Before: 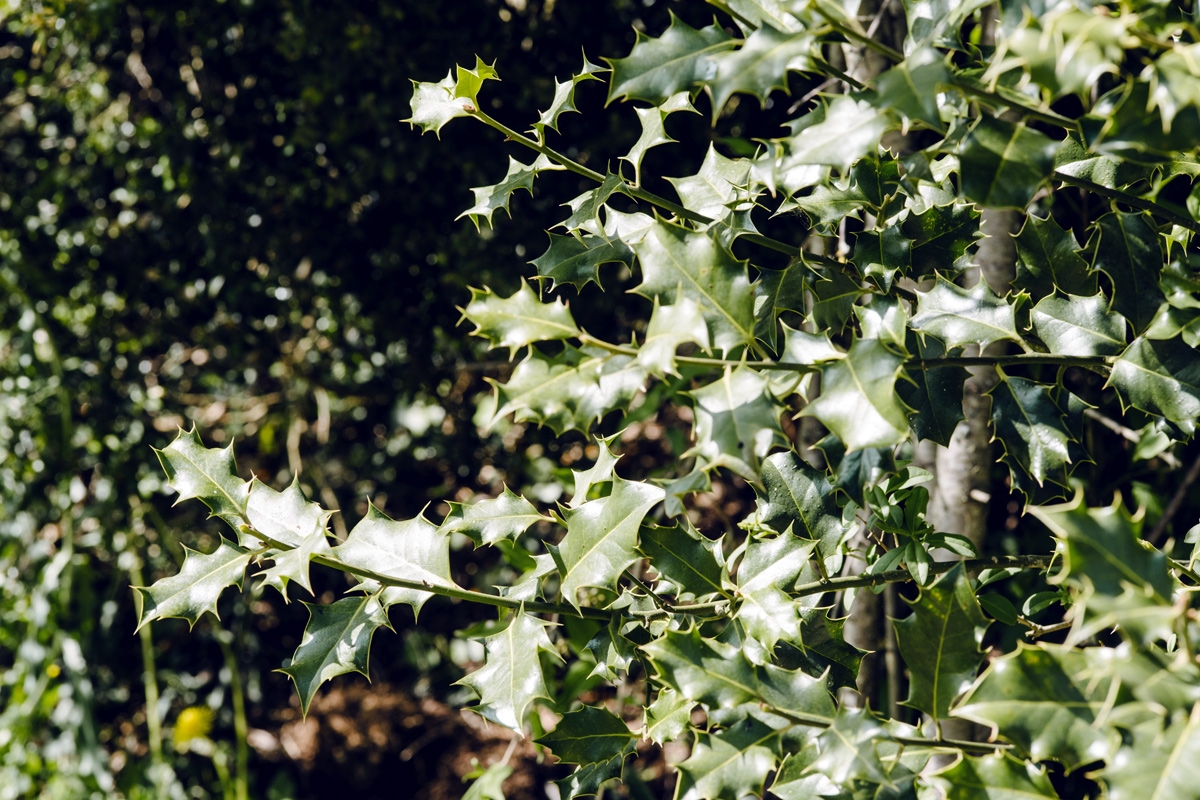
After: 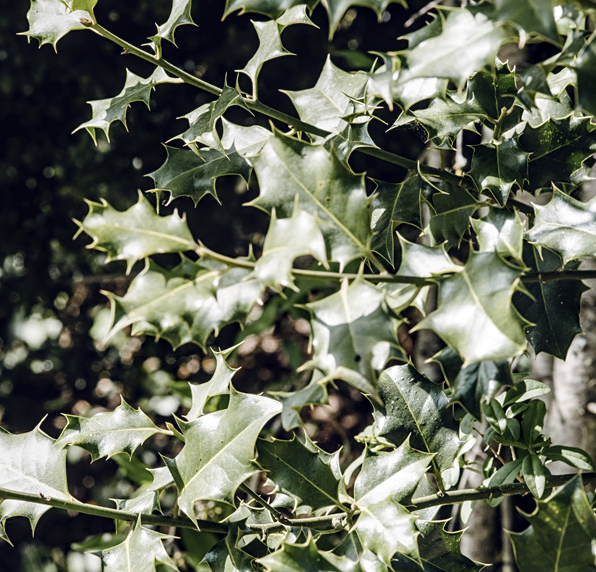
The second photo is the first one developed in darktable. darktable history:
contrast brightness saturation: contrast 0.099, saturation -0.288
sharpen: amount 0.201
local contrast: on, module defaults
crop: left 31.923%, top 10.92%, right 18.402%, bottom 17.524%
